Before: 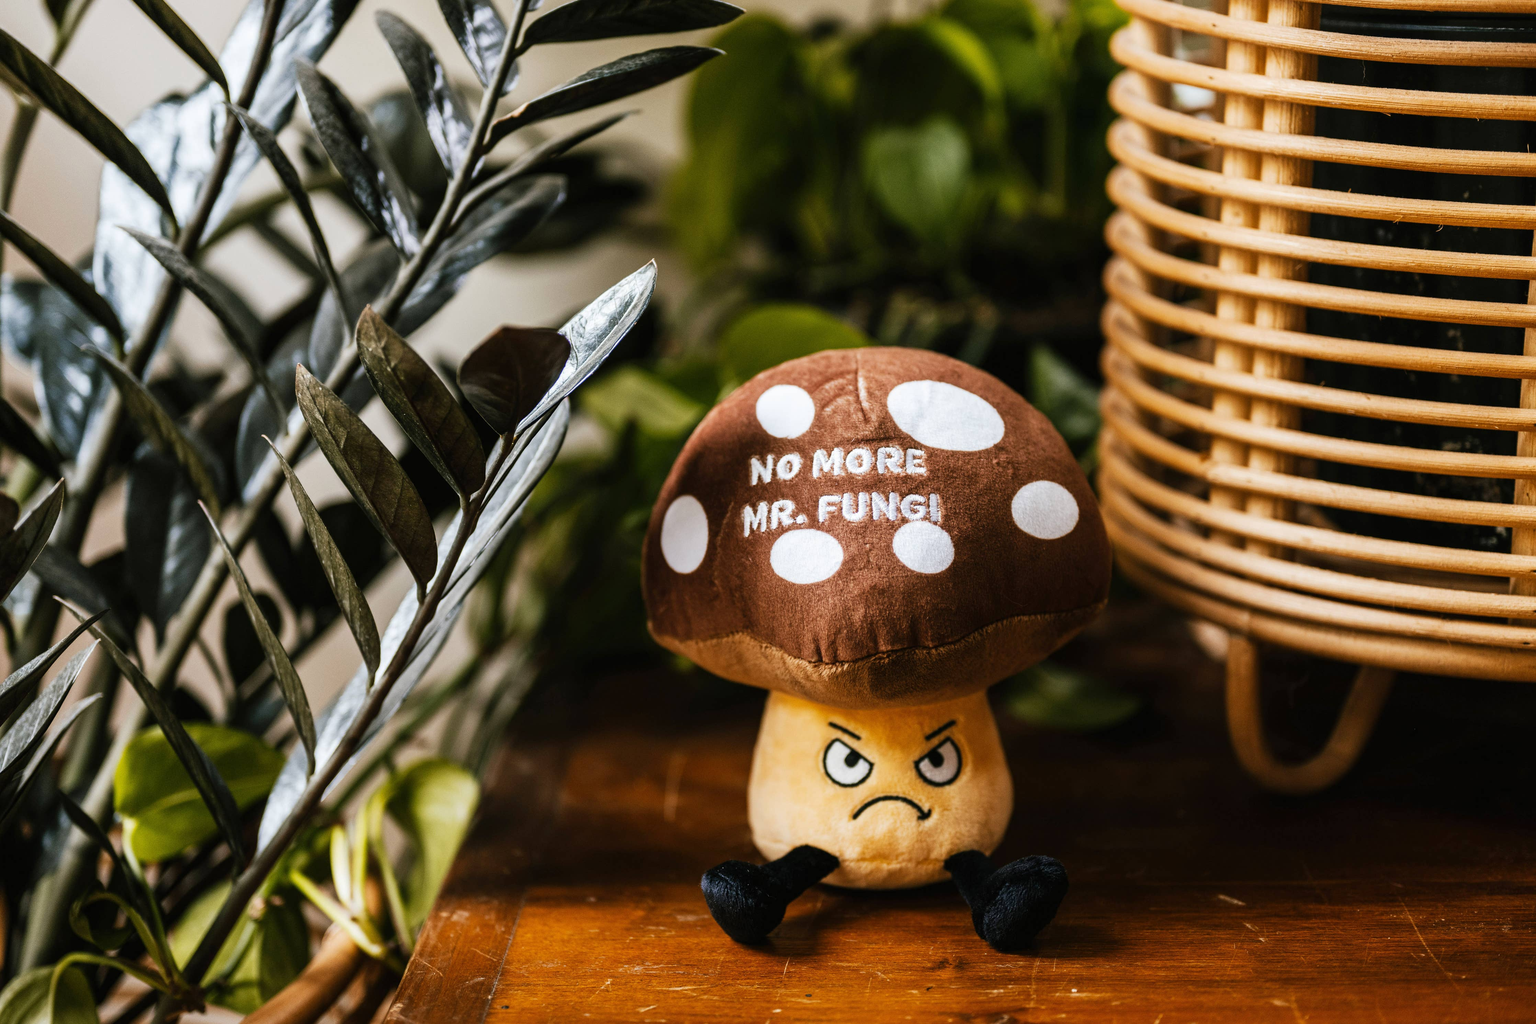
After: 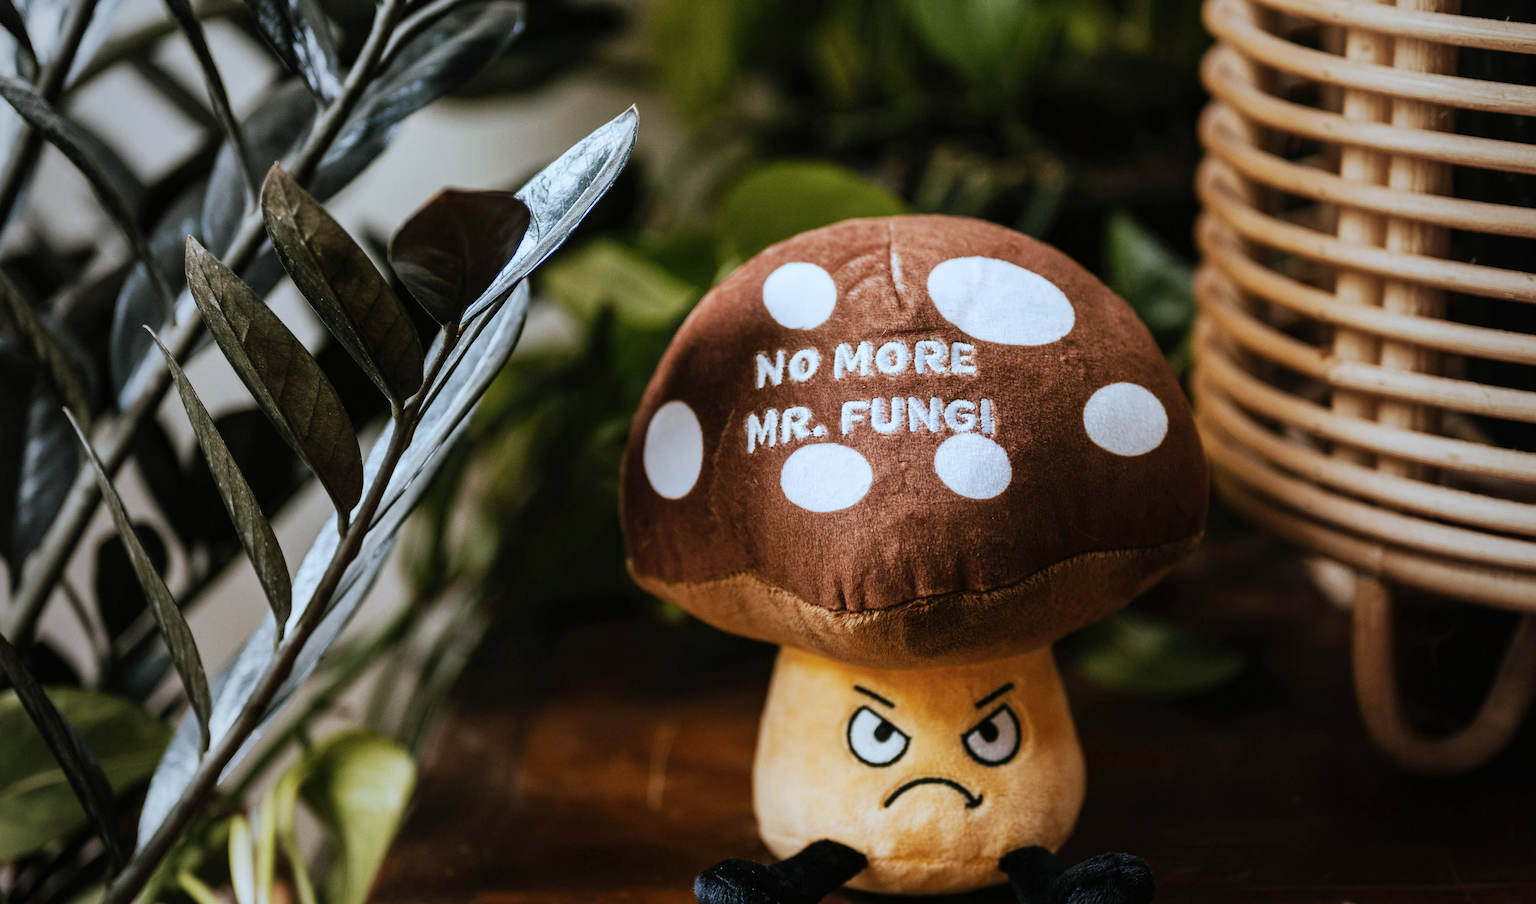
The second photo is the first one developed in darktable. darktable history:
crop: left 9.651%, top 17.189%, right 10.612%, bottom 12.362%
vignetting: fall-off start 71.96%, fall-off radius 107.47%, width/height ratio 0.737, unbound false
exposure: exposure -0.177 EV, compensate highlight preservation false
color correction: highlights a* -3.99, highlights b* -11.06
